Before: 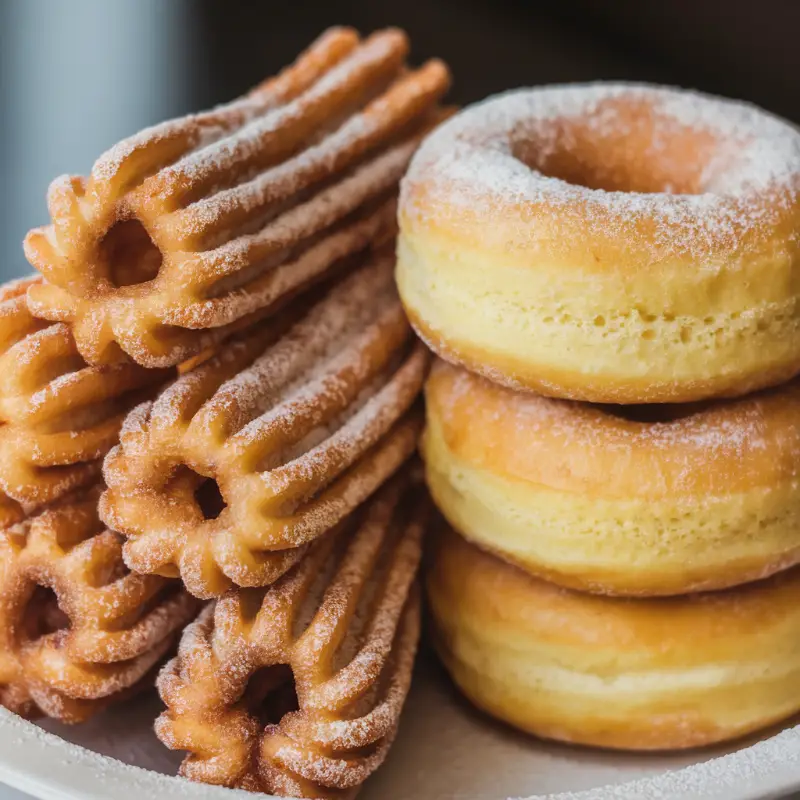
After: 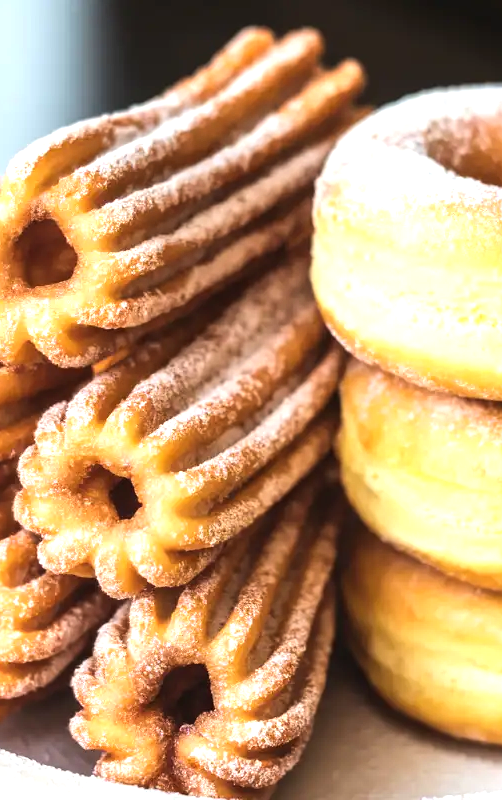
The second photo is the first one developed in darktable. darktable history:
tone equalizer: -8 EV -0.417 EV, -7 EV -0.389 EV, -6 EV -0.333 EV, -5 EV -0.222 EV, -3 EV 0.222 EV, -2 EV 0.333 EV, -1 EV 0.389 EV, +0 EV 0.417 EV, edges refinement/feathering 500, mask exposure compensation -1.57 EV, preserve details no
exposure: exposure 0.74 EV, compensate highlight preservation false
crop: left 10.644%, right 26.528%
